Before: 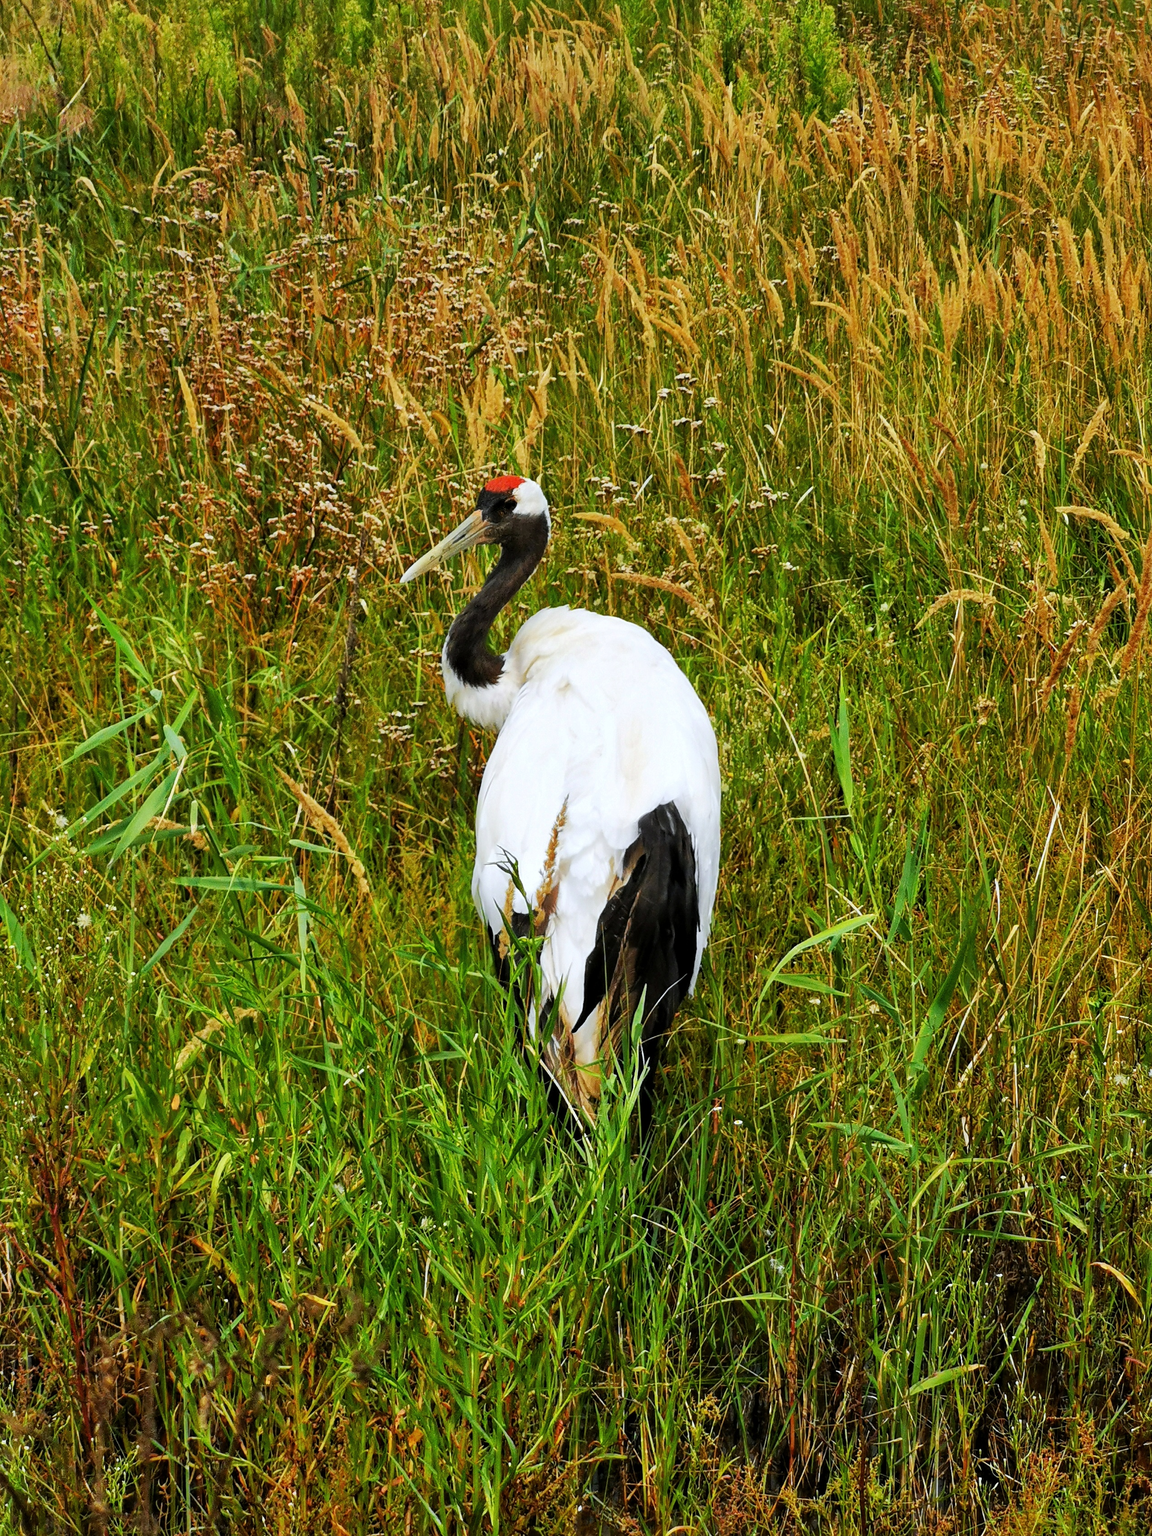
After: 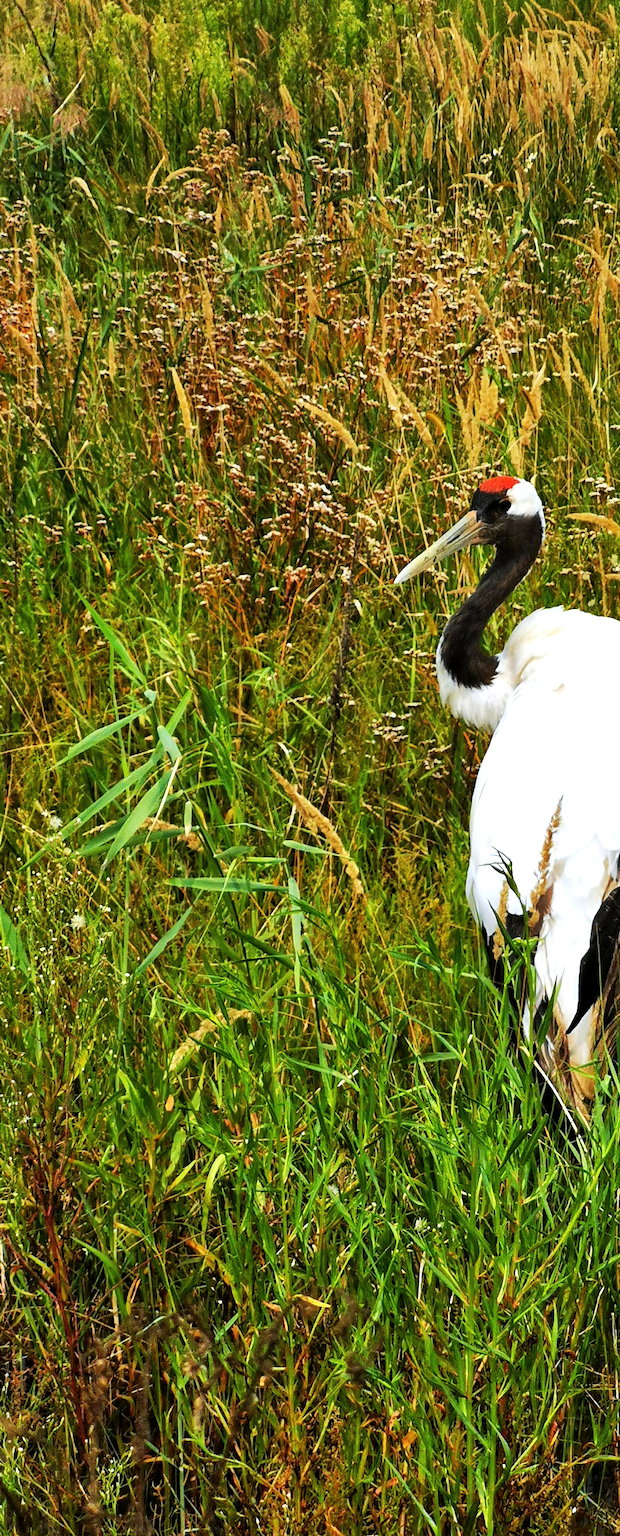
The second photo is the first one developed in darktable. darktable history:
tone equalizer: -8 EV -0.417 EV, -7 EV -0.389 EV, -6 EV -0.333 EV, -5 EV -0.222 EV, -3 EV 0.222 EV, -2 EV 0.333 EV, -1 EV 0.389 EV, +0 EV 0.417 EV, edges refinement/feathering 500, mask exposure compensation -1.57 EV, preserve details no
crop: left 0.587%, right 45.588%, bottom 0.086%
